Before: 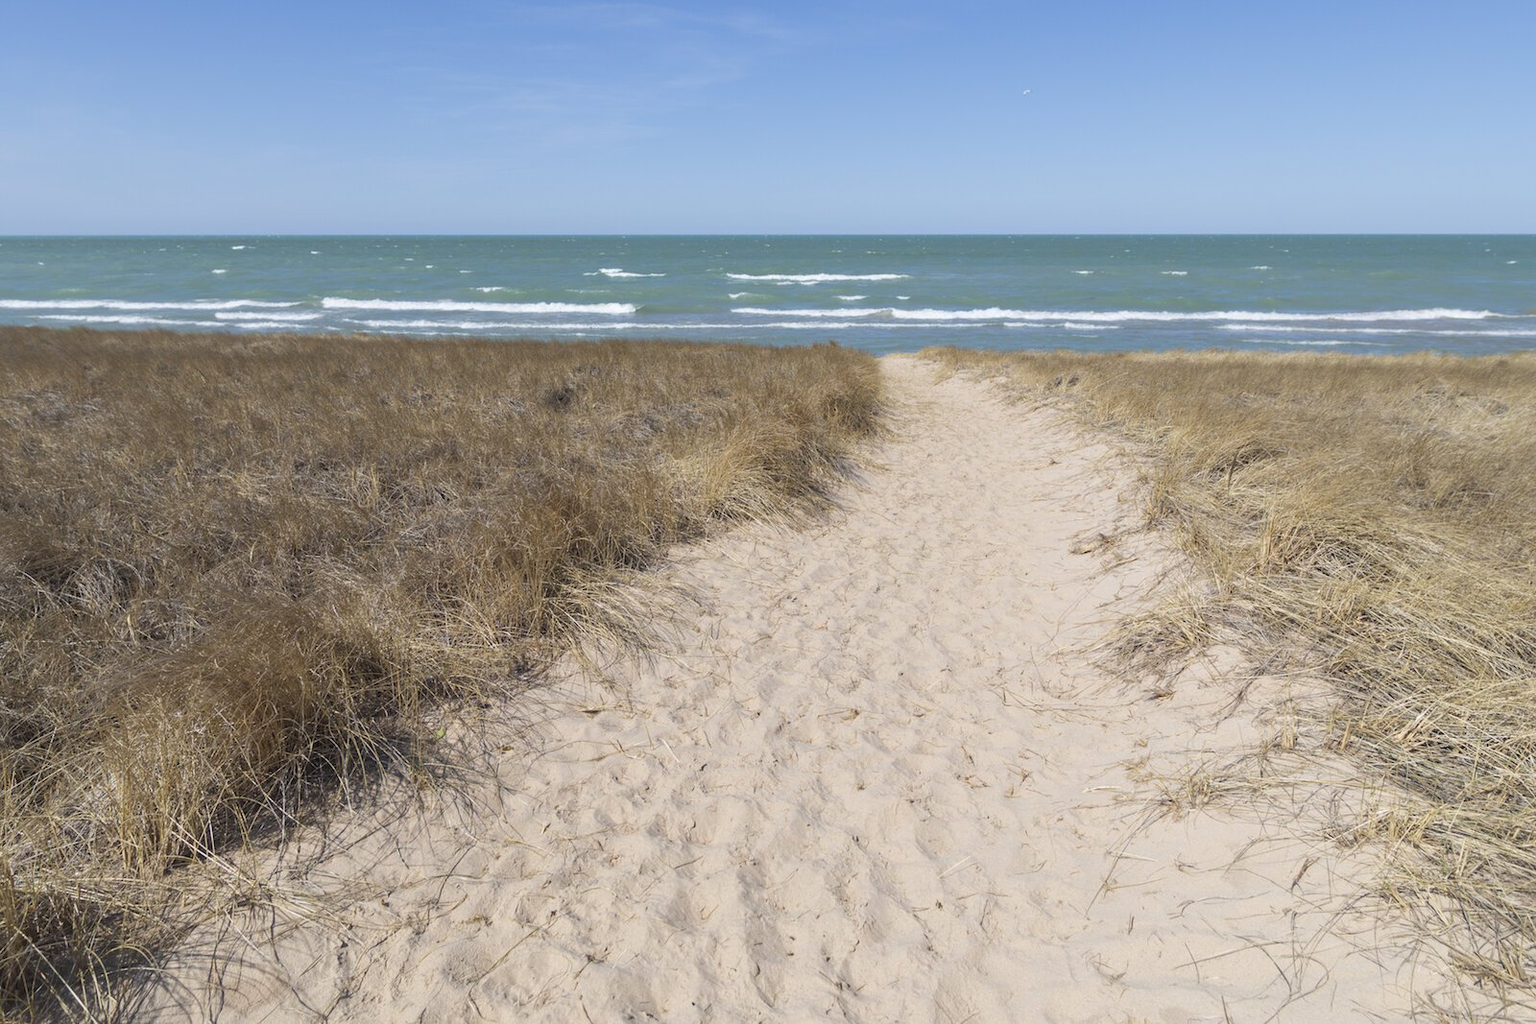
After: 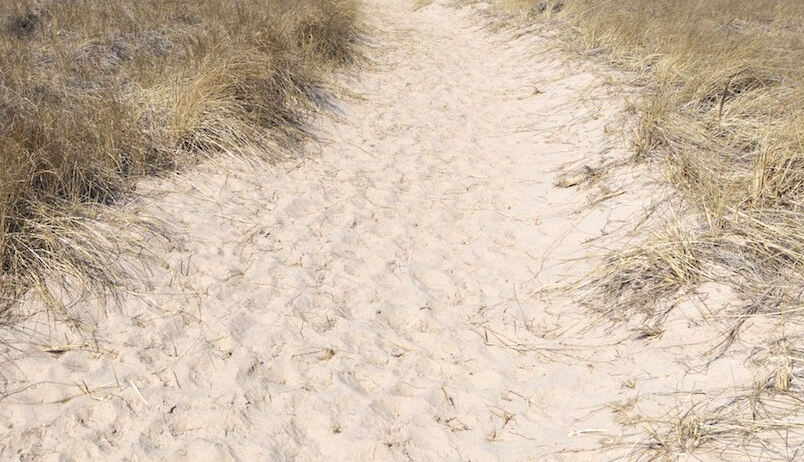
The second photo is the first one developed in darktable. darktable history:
crop: left 35.03%, top 36.625%, right 14.663%, bottom 20.057%
levels: mode automatic, black 0.023%, white 99.97%, levels [0.062, 0.494, 0.925]
